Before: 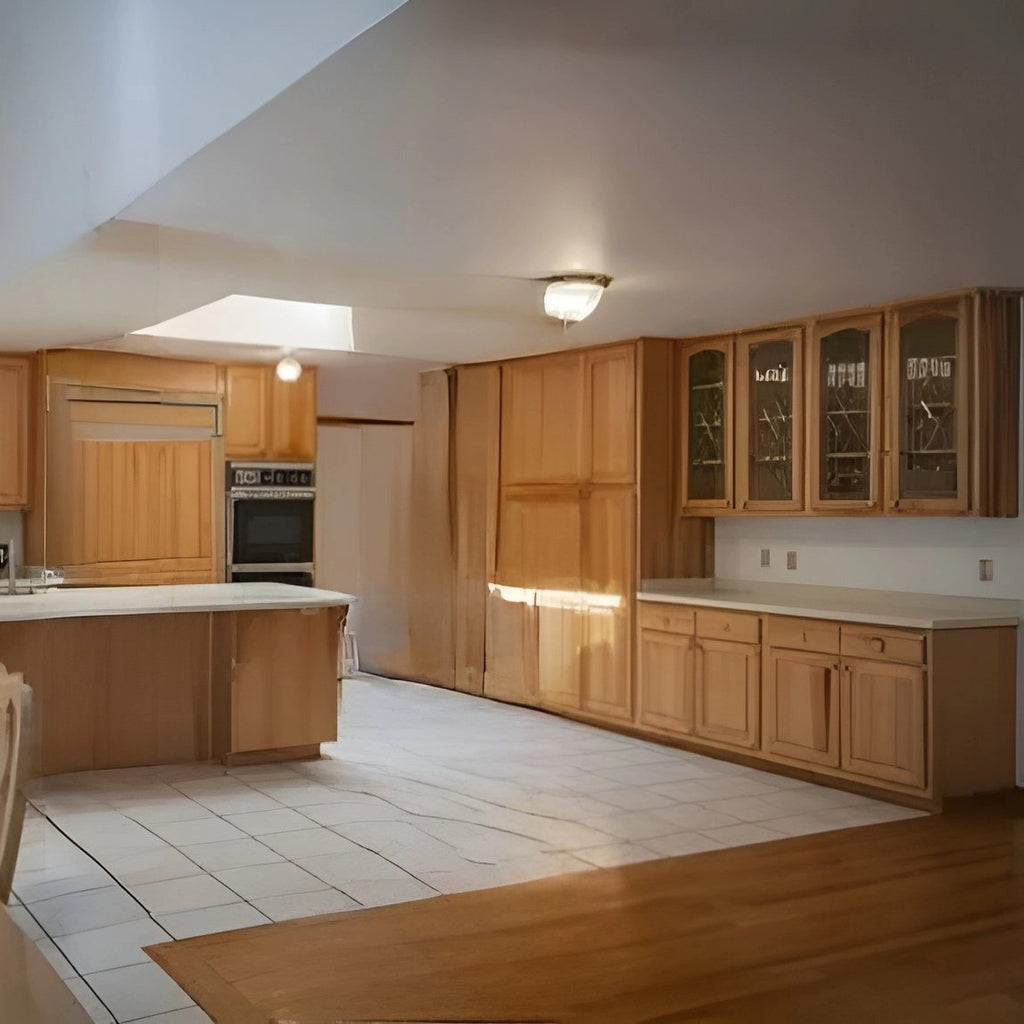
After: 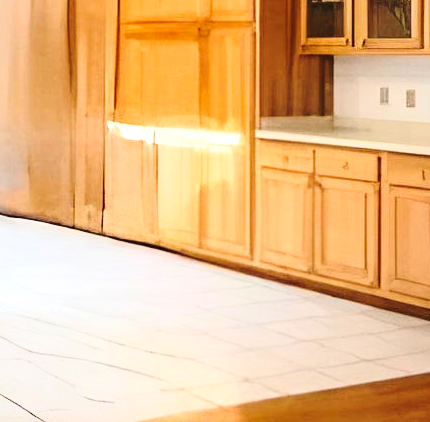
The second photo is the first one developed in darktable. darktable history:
base curve: curves: ch0 [(0, 0) (0.073, 0.04) (0.157, 0.139) (0.492, 0.492) (0.758, 0.758) (1, 1)], preserve colors none
tone curve: curves: ch0 [(0, 0.023) (0.087, 0.065) (0.184, 0.168) (0.45, 0.54) (0.57, 0.683) (0.706, 0.841) (0.877, 0.948) (1, 0.984)]; ch1 [(0, 0) (0.388, 0.369) (0.447, 0.447) (0.505, 0.5) (0.534, 0.528) (0.57, 0.571) (0.592, 0.602) (0.644, 0.663) (1, 1)]; ch2 [(0, 0) (0.314, 0.223) (0.427, 0.405) (0.492, 0.496) (0.524, 0.547) (0.534, 0.57) (0.583, 0.605) (0.673, 0.667) (1, 1)], color space Lab, linked channels, preserve colors none
crop: left 37.247%, top 45.211%, right 20.731%, bottom 13.553%
exposure: exposure 1 EV, compensate highlight preservation false
